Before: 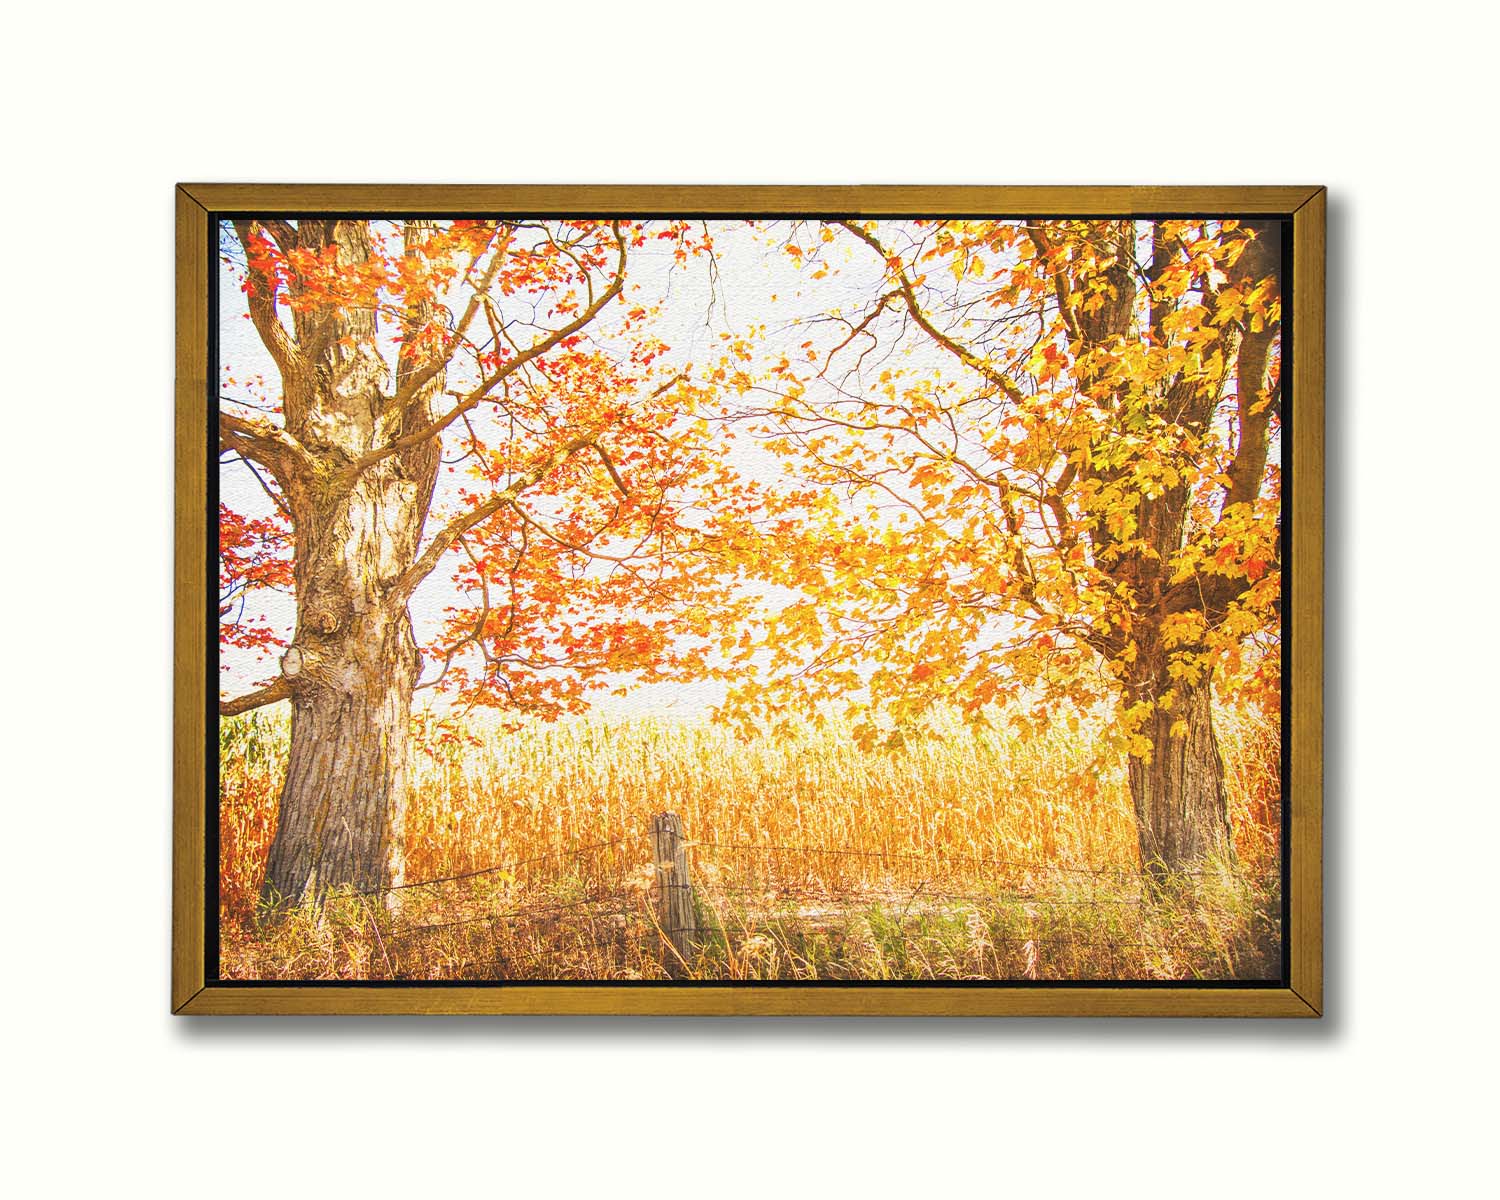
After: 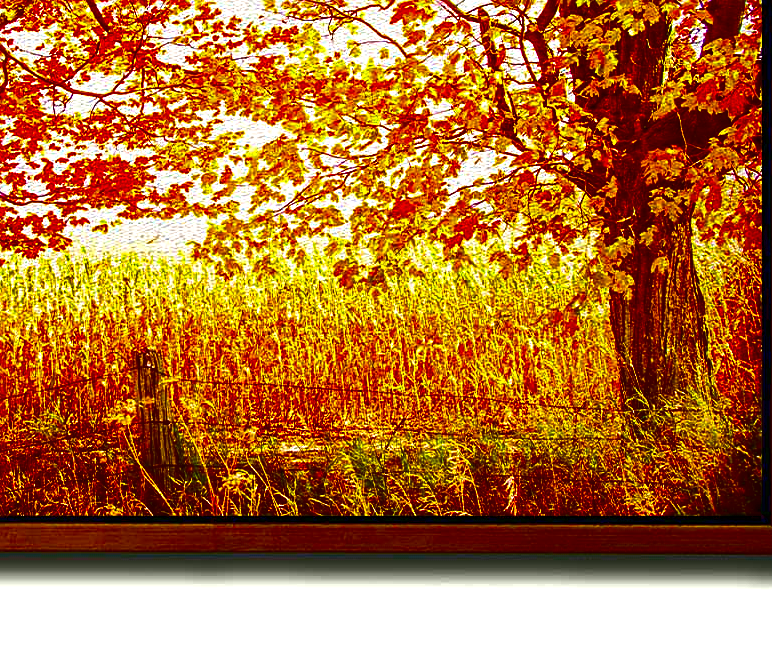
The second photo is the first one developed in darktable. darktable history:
crop: left 34.602%, top 38.728%, right 13.867%, bottom 5.419%
tone equalizer: mask exposure compensation -0.516 EV
contrast brightness saturation: brightness -0.999, saturation 0.988
exposure: exposure 0.203 EV, compensate highlight preservation false
haze removal: strength 0.011, distance 0.252, compatibility mode true, adaptive false
sharpen: on, module defaults
color balance rgb: shadows lift › luminance -7.97%, shadows lift › chroma 2.168%, shadows lift › hue 165.26°, perceptual saturation grading › global saturation 19.901%, global vibrance 45.782%
